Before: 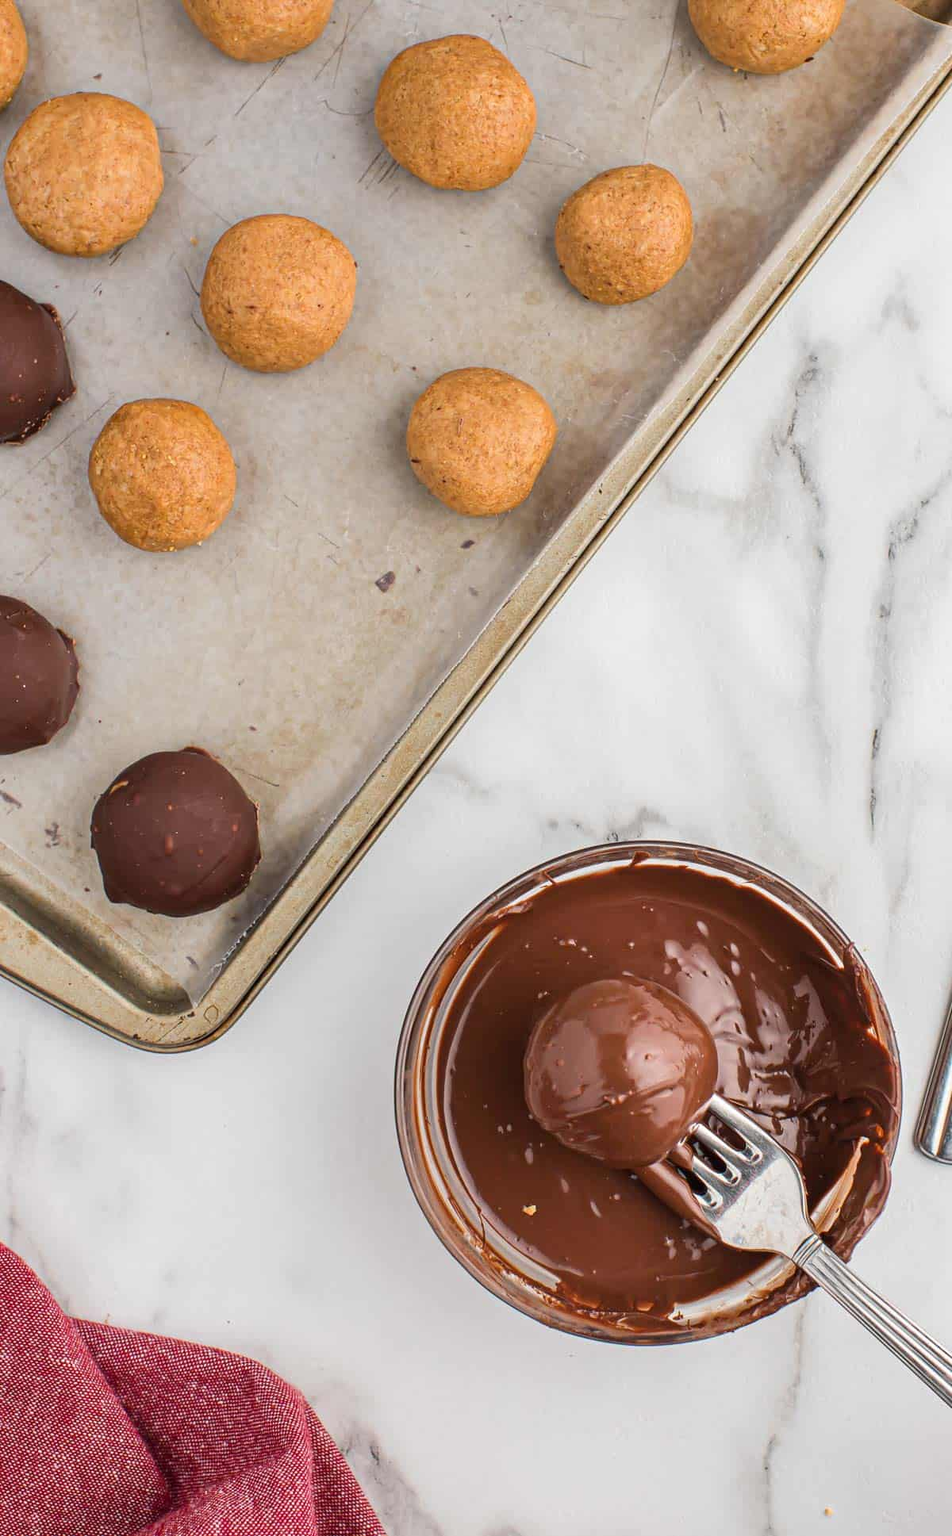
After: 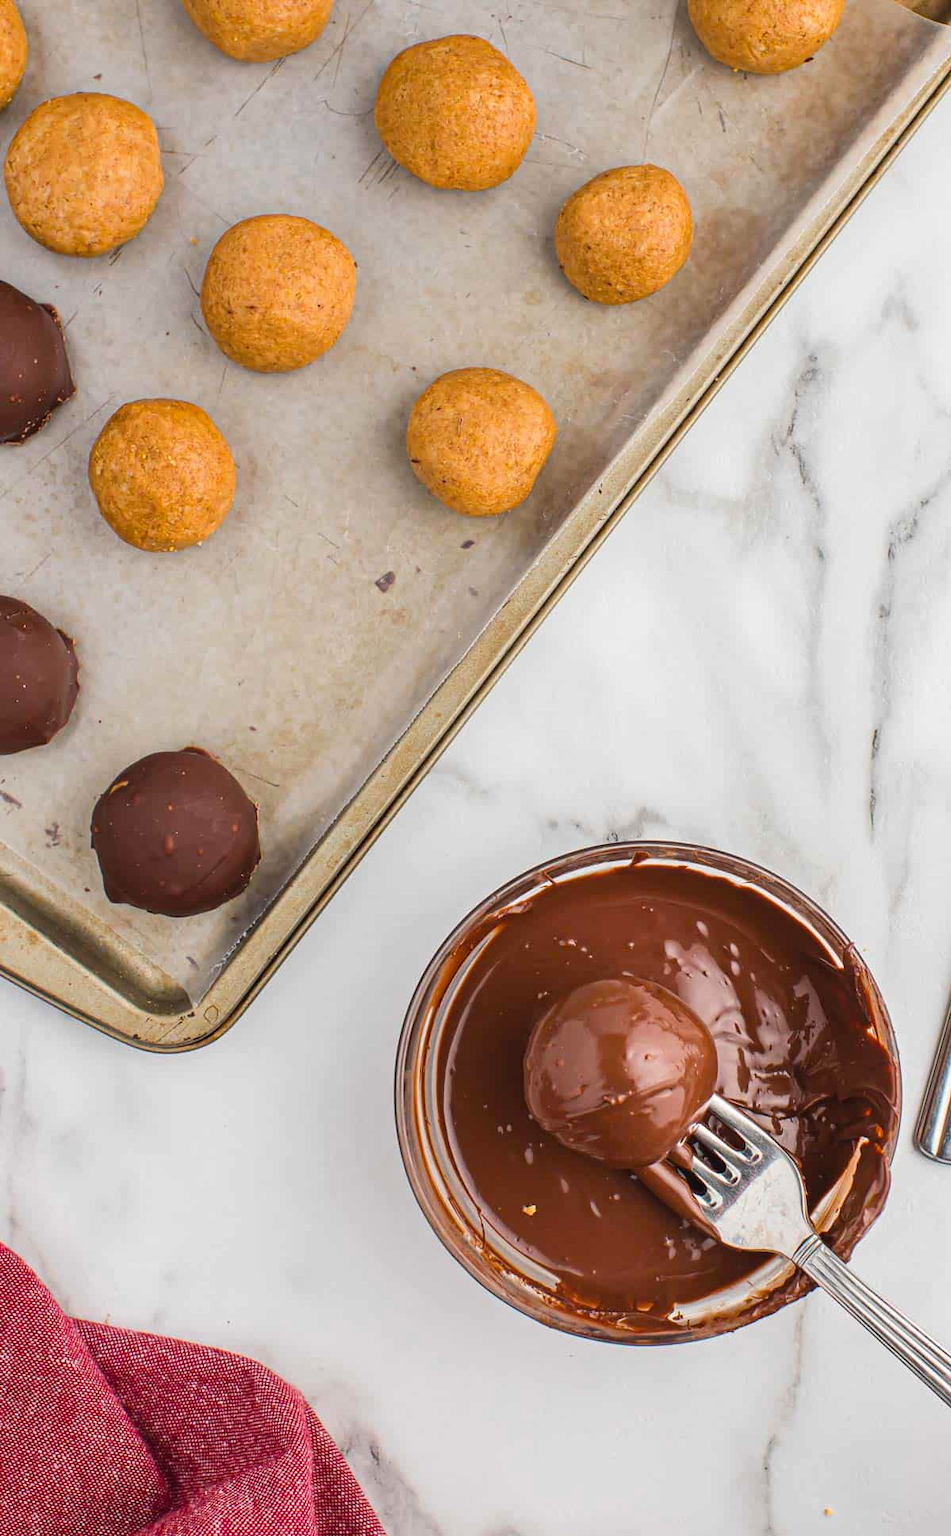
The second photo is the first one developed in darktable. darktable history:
color balance rgb: power › hue 60.06°, global offset › luminance 0.257%, perceptual saturation grading › global saturation 14.877%, global vibrance 14.518%
